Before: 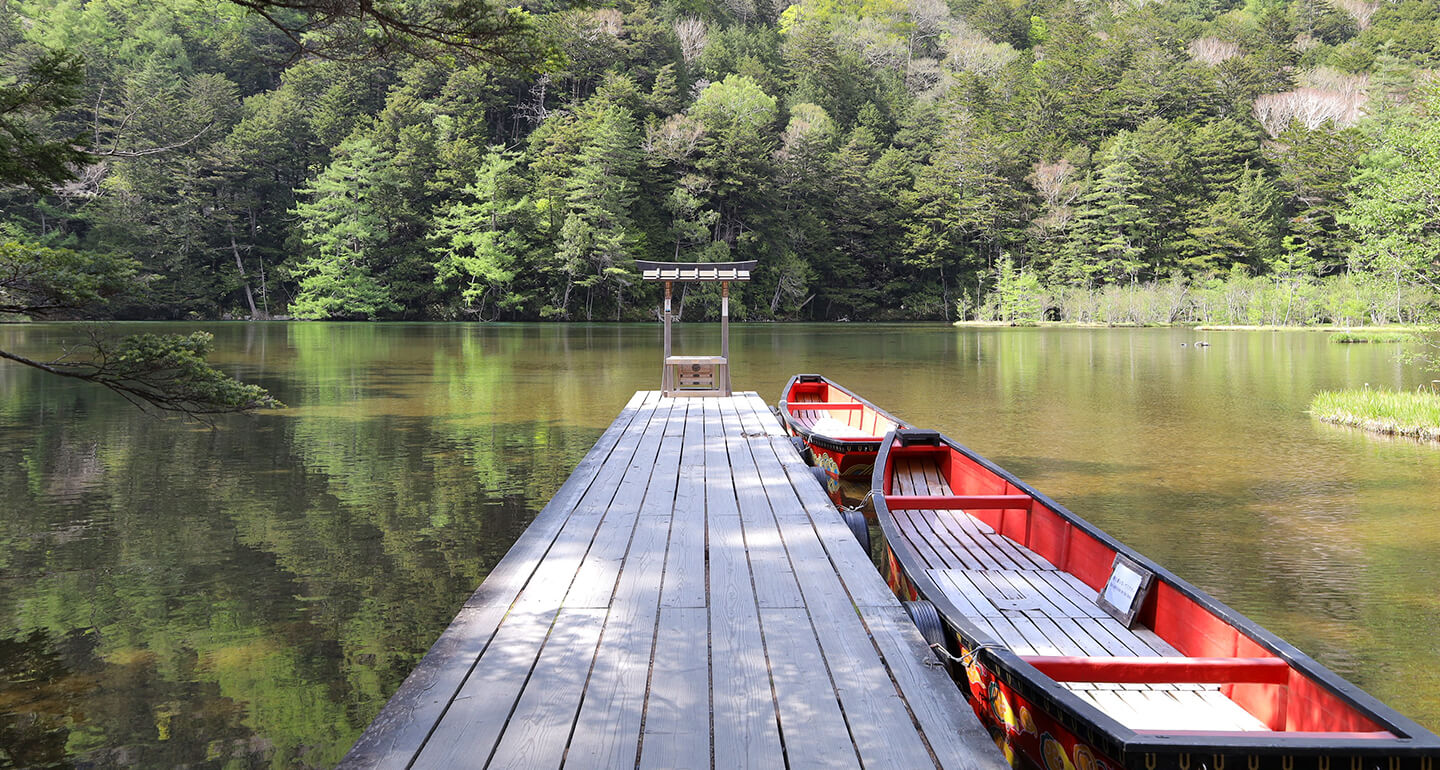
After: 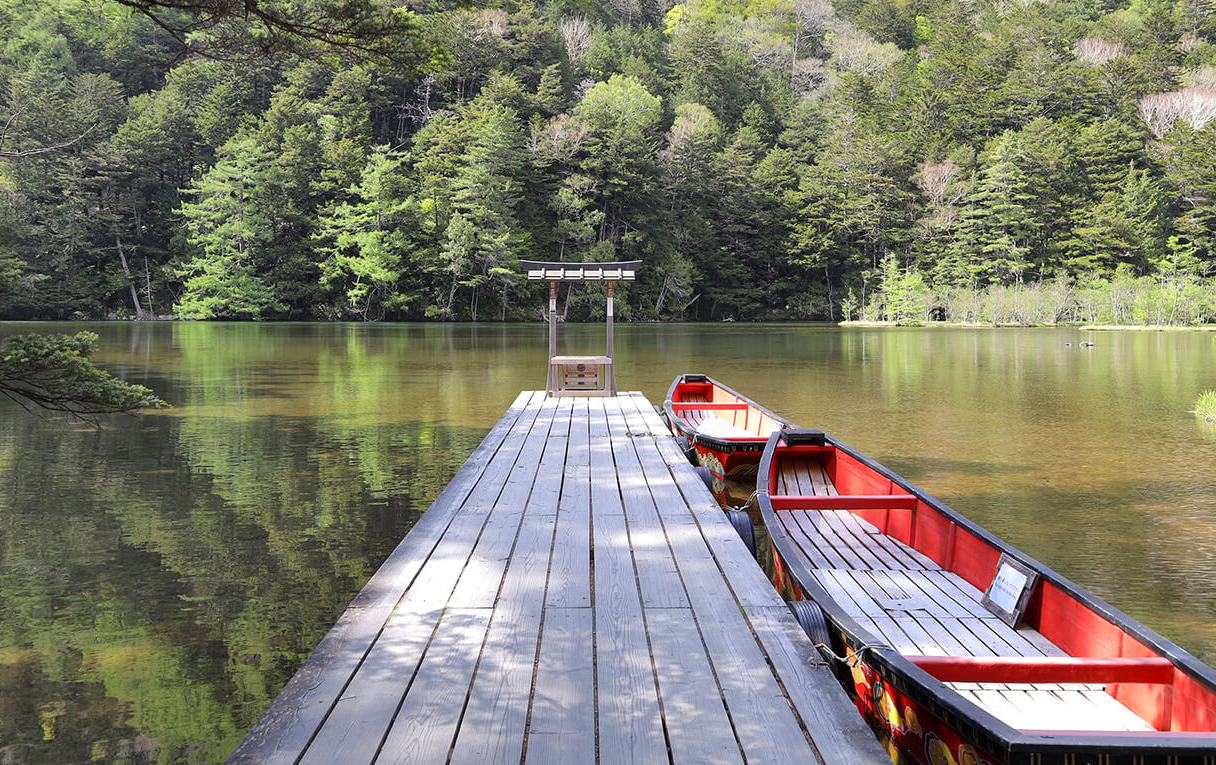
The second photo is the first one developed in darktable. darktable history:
shadows and highlights: soften with gaussian
crop: left 8.026%, right 7.374%
